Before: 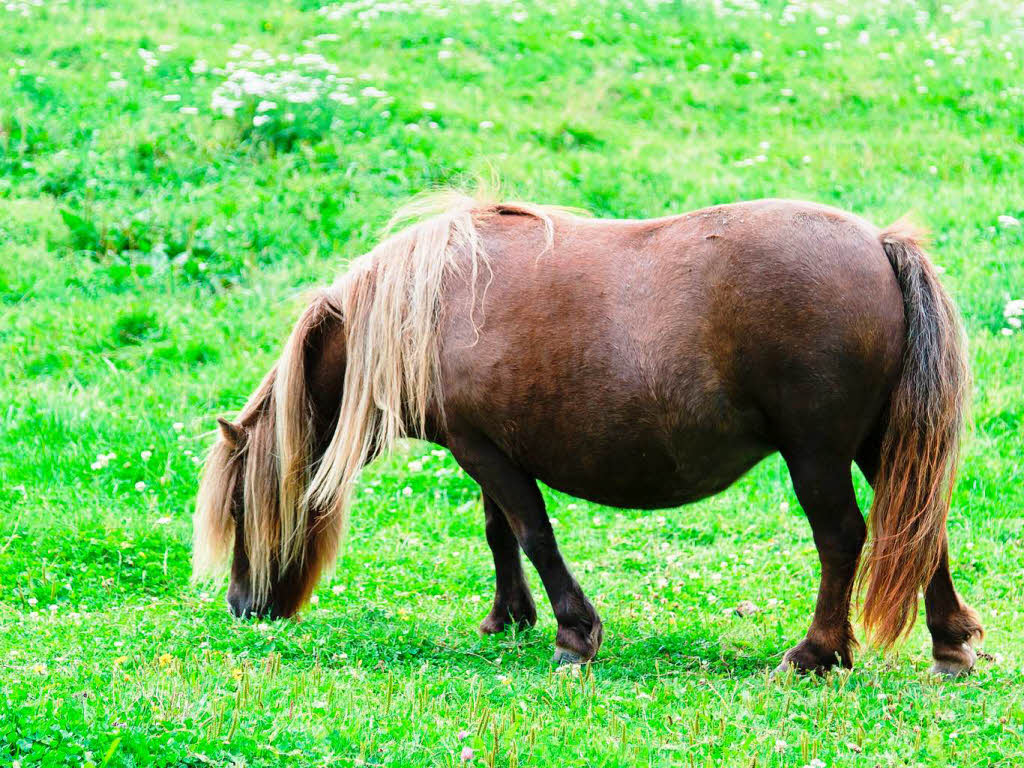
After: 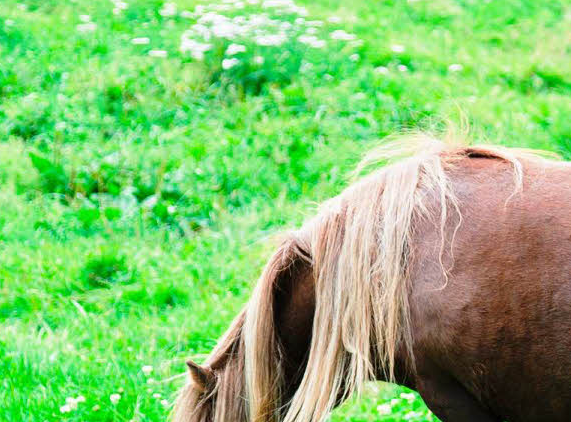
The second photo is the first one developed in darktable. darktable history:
crop and rotate: left 3.037%, top 7.51%, right 41.122%, bottom 37.42%
